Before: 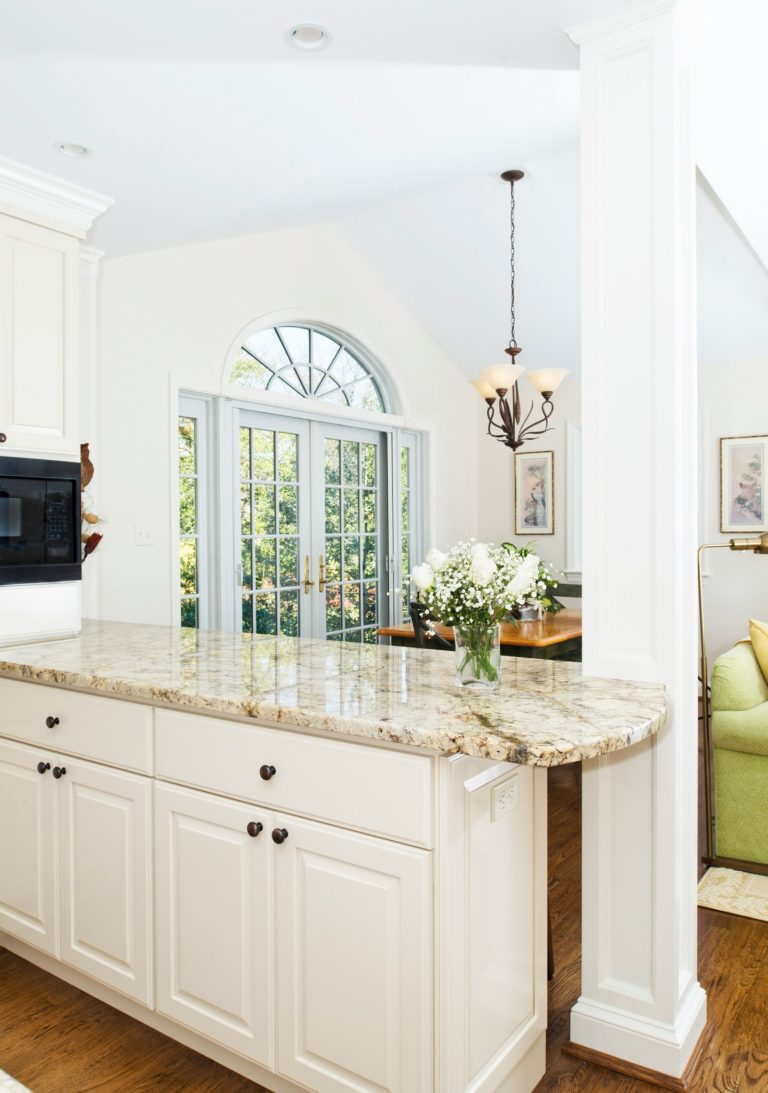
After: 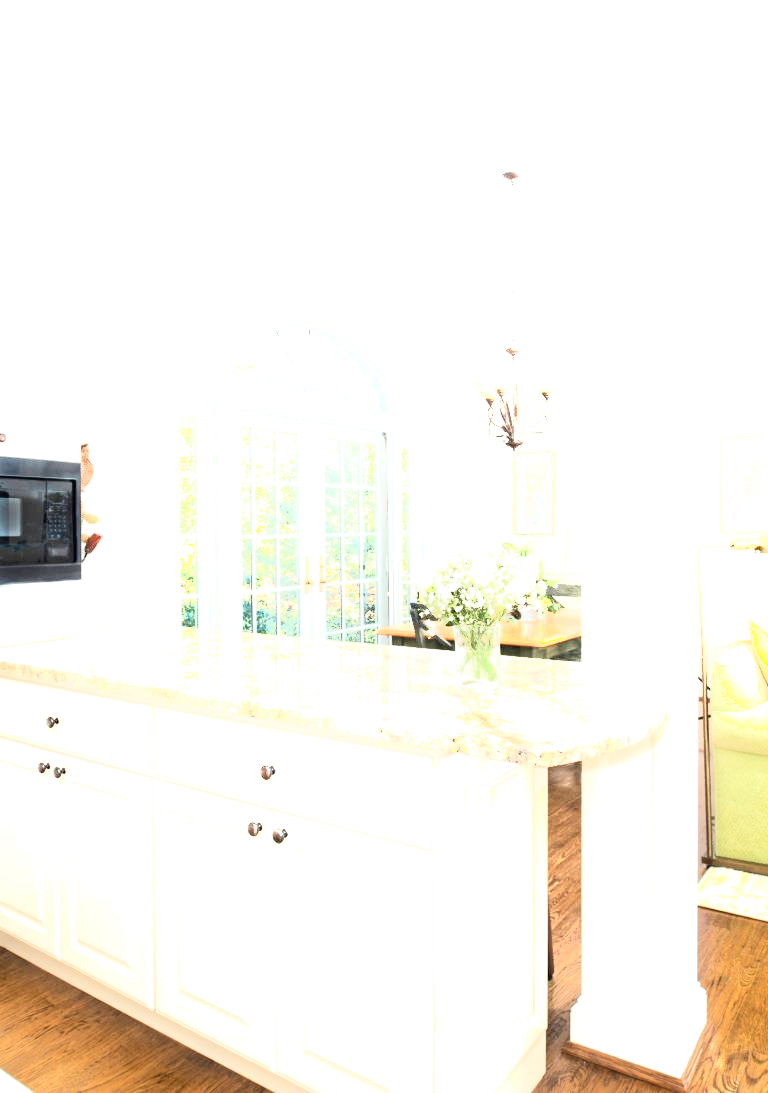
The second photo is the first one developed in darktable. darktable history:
exposure: exposure 1 EV, compensate highlight preservation false
shadows and highlights: shadows -23.08, highlights 46.15, soften with gaussian
